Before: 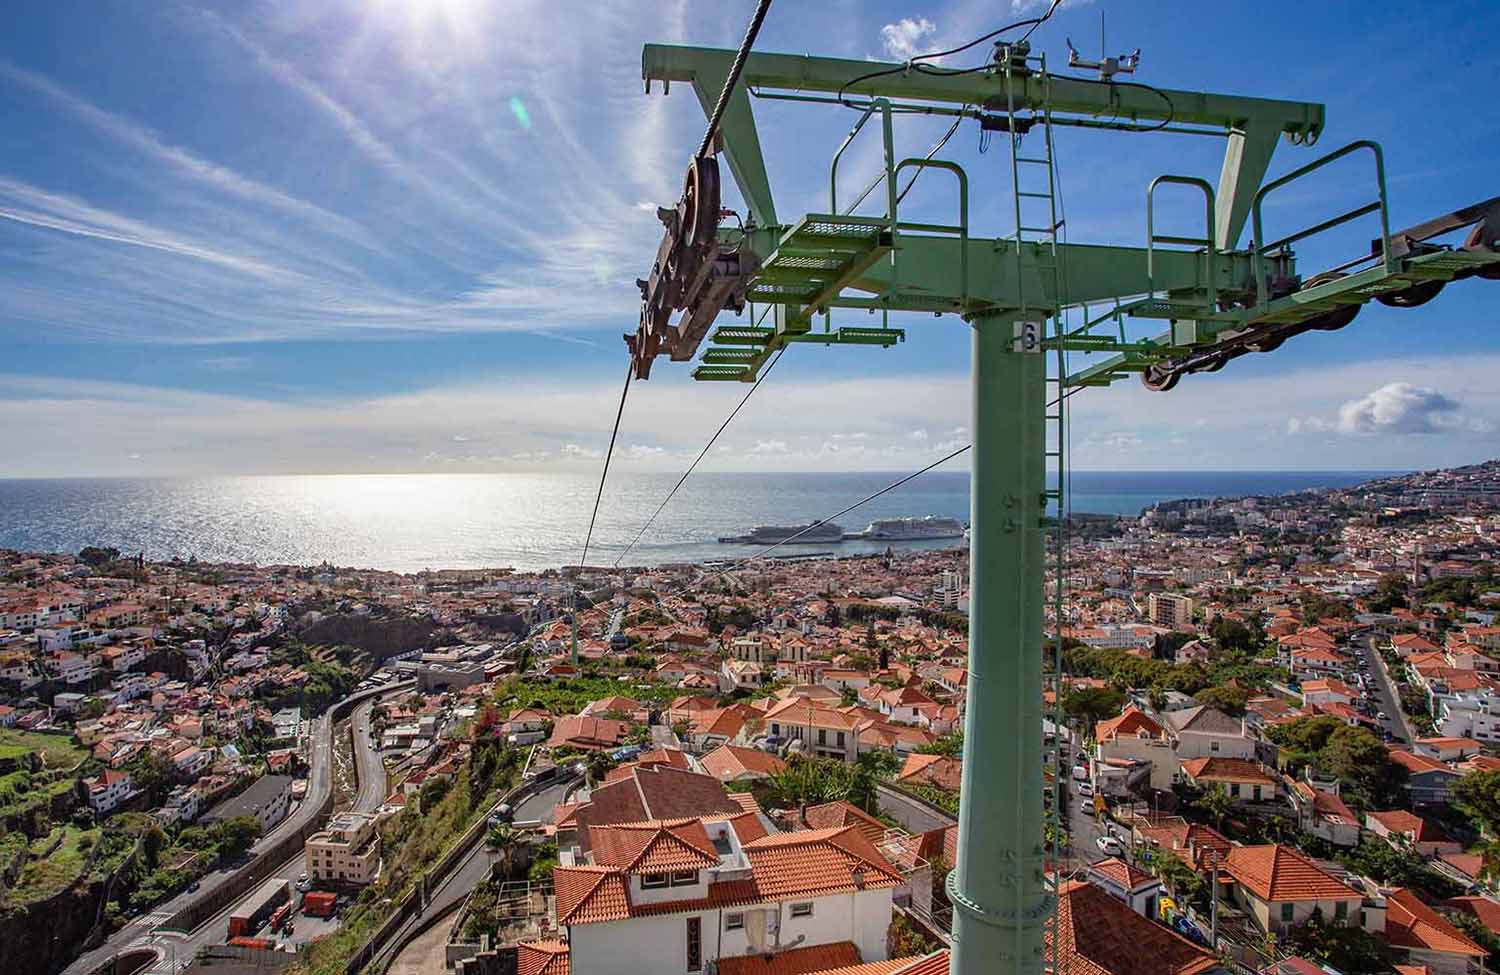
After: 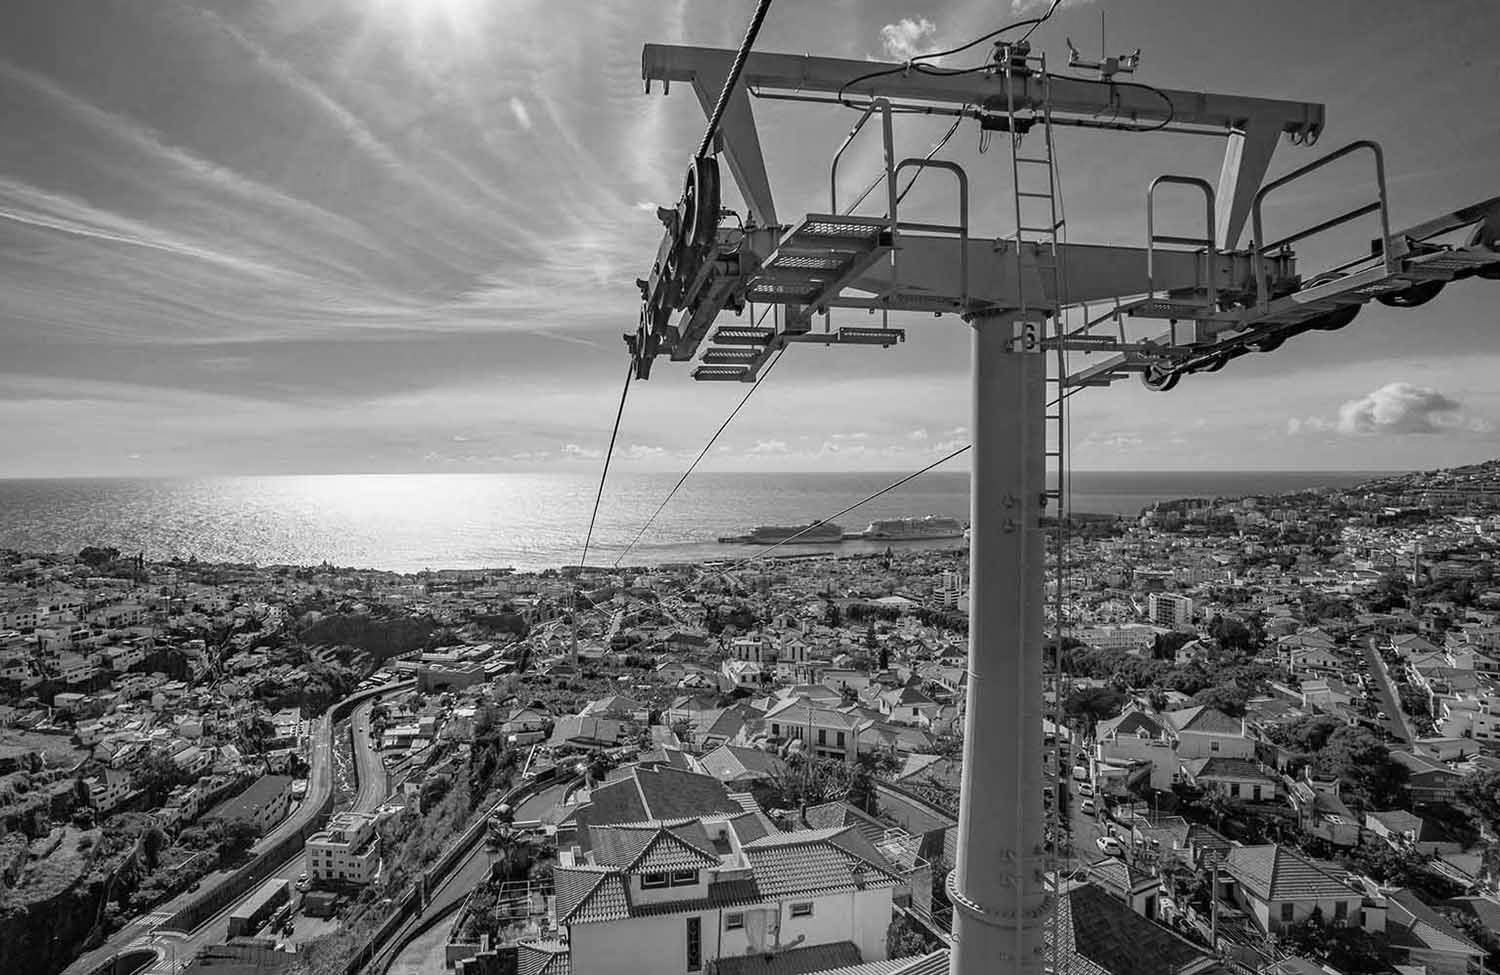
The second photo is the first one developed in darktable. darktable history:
tone equalizer: on, module defaults
monochrome: a -6.99, b 35.61, size 1.4
